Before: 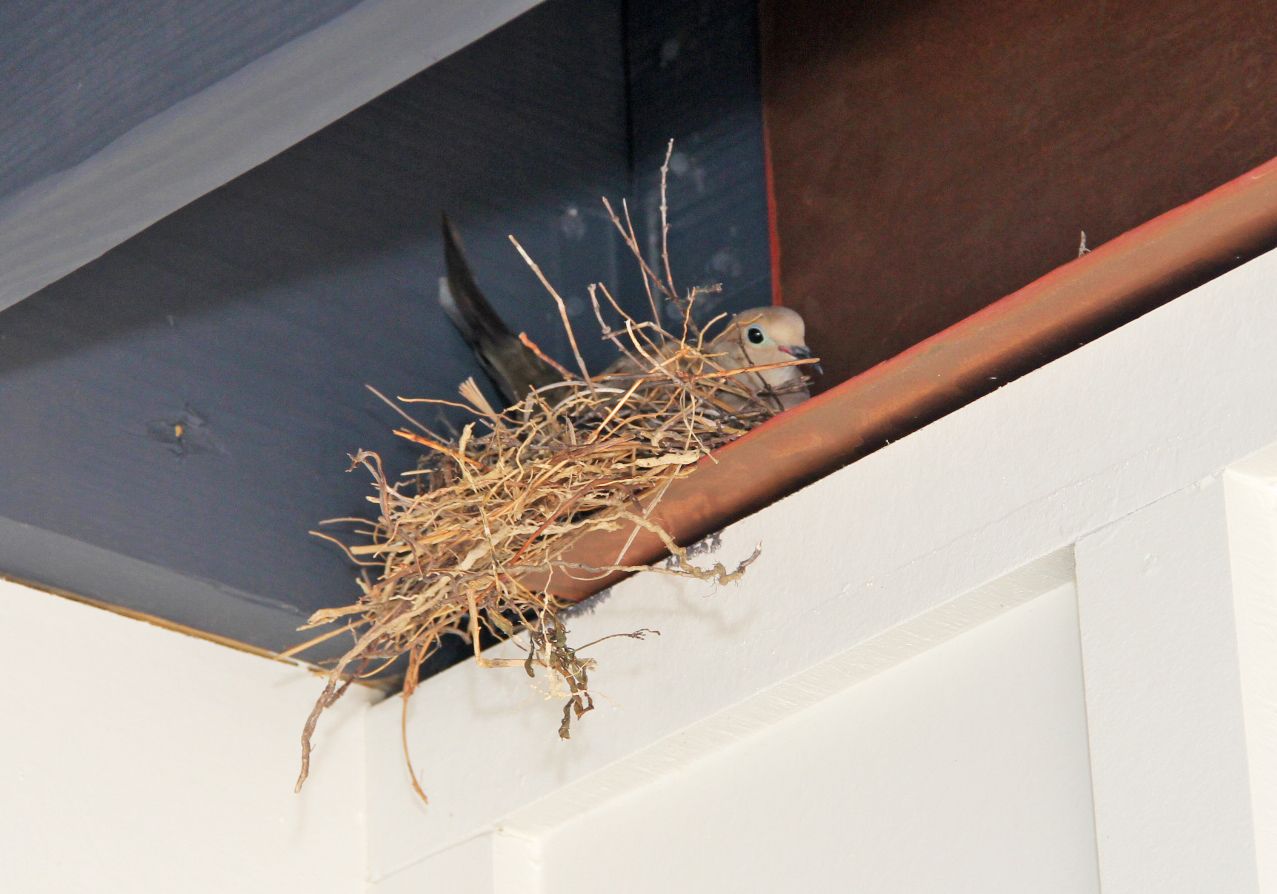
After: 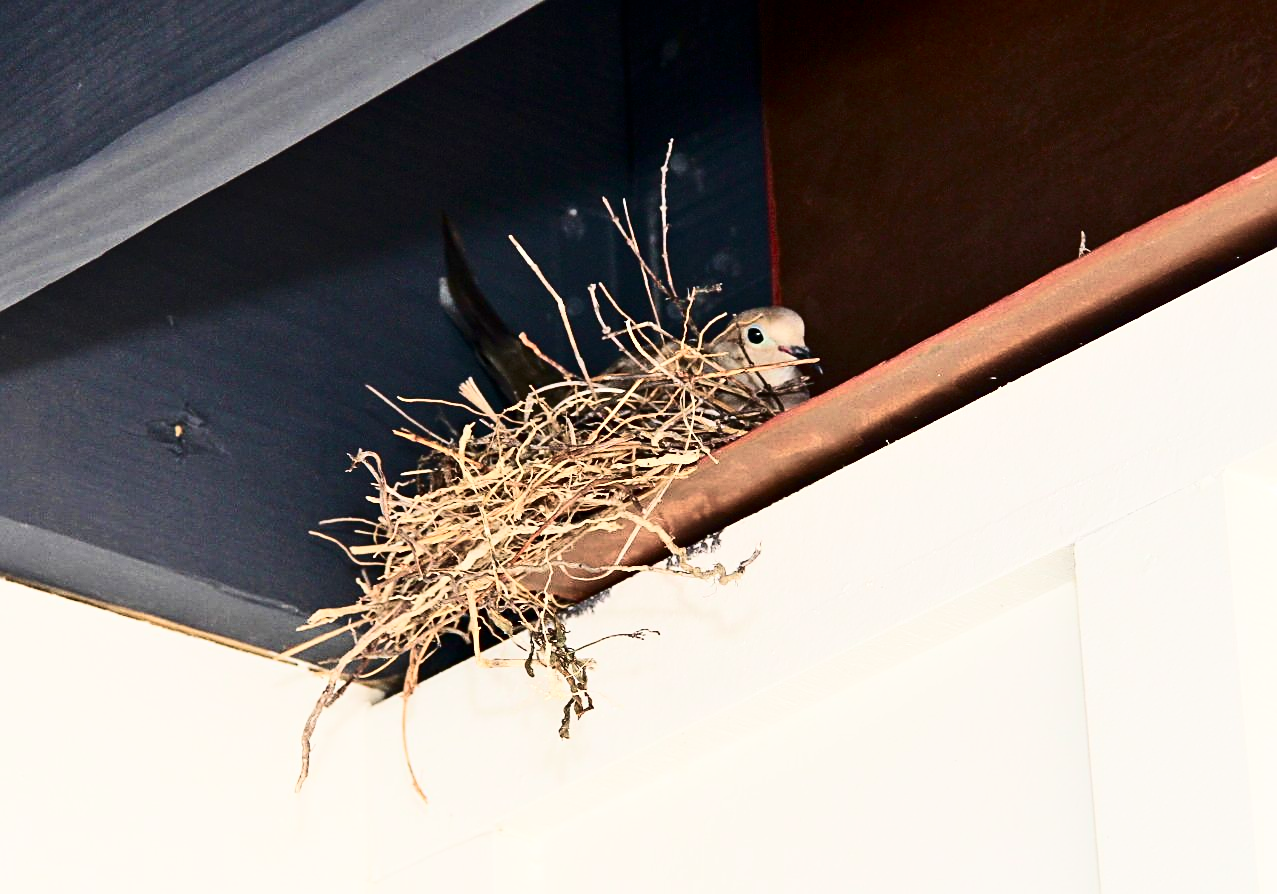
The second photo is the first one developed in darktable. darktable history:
contrast brightness saturation: contrast 0.504, saturation -0.087
sharpen: on, module defaults
velvia: on, module defaults
